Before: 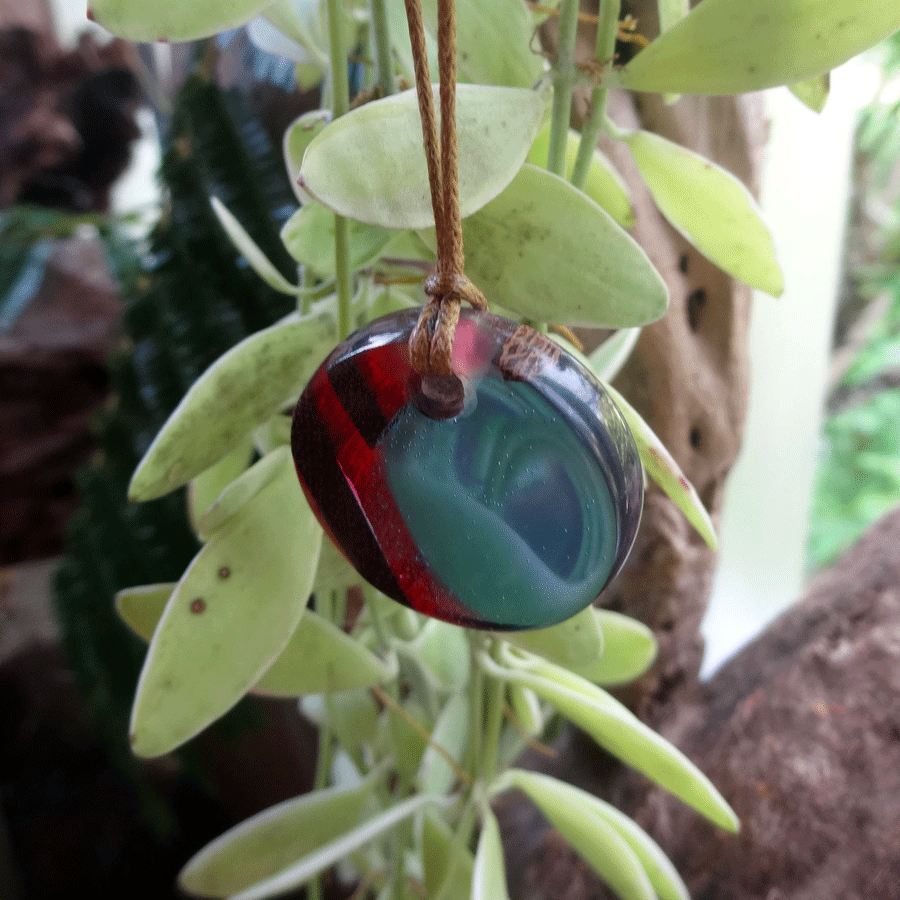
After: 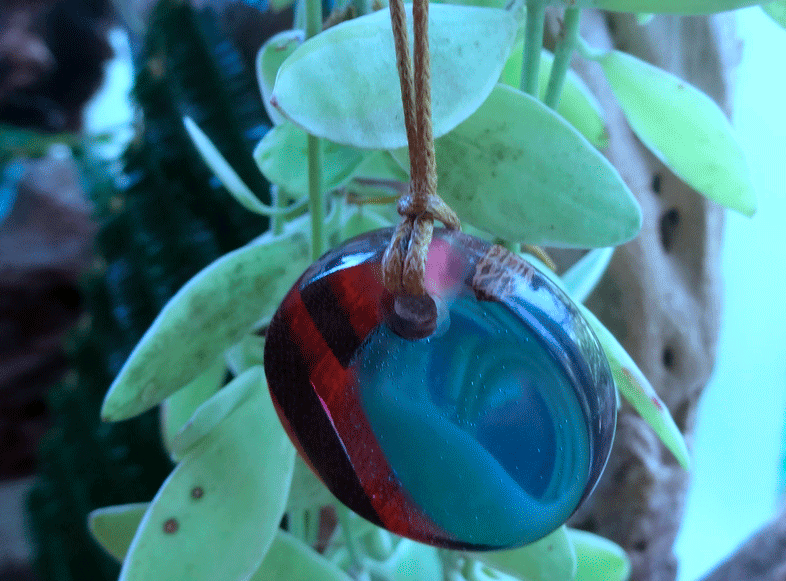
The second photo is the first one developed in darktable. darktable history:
color calibration: illuminant custom, x 0.432, y 0.395, temperature 3098 K
crop: left 3.015%, top 8.969%, right 9.647%, bottom 26.457%
